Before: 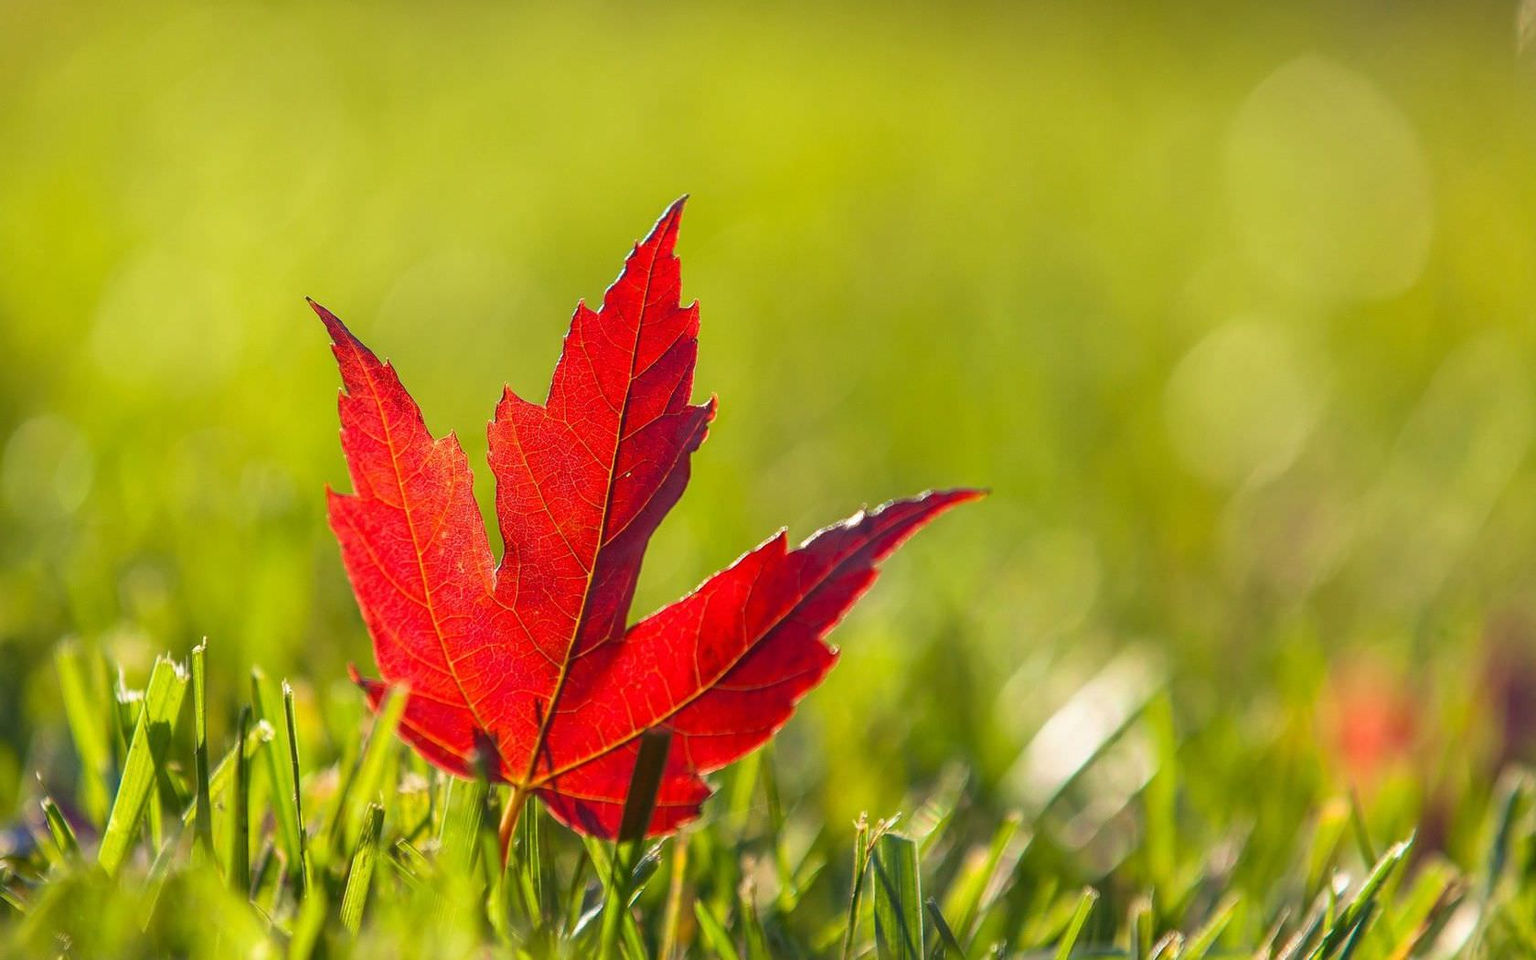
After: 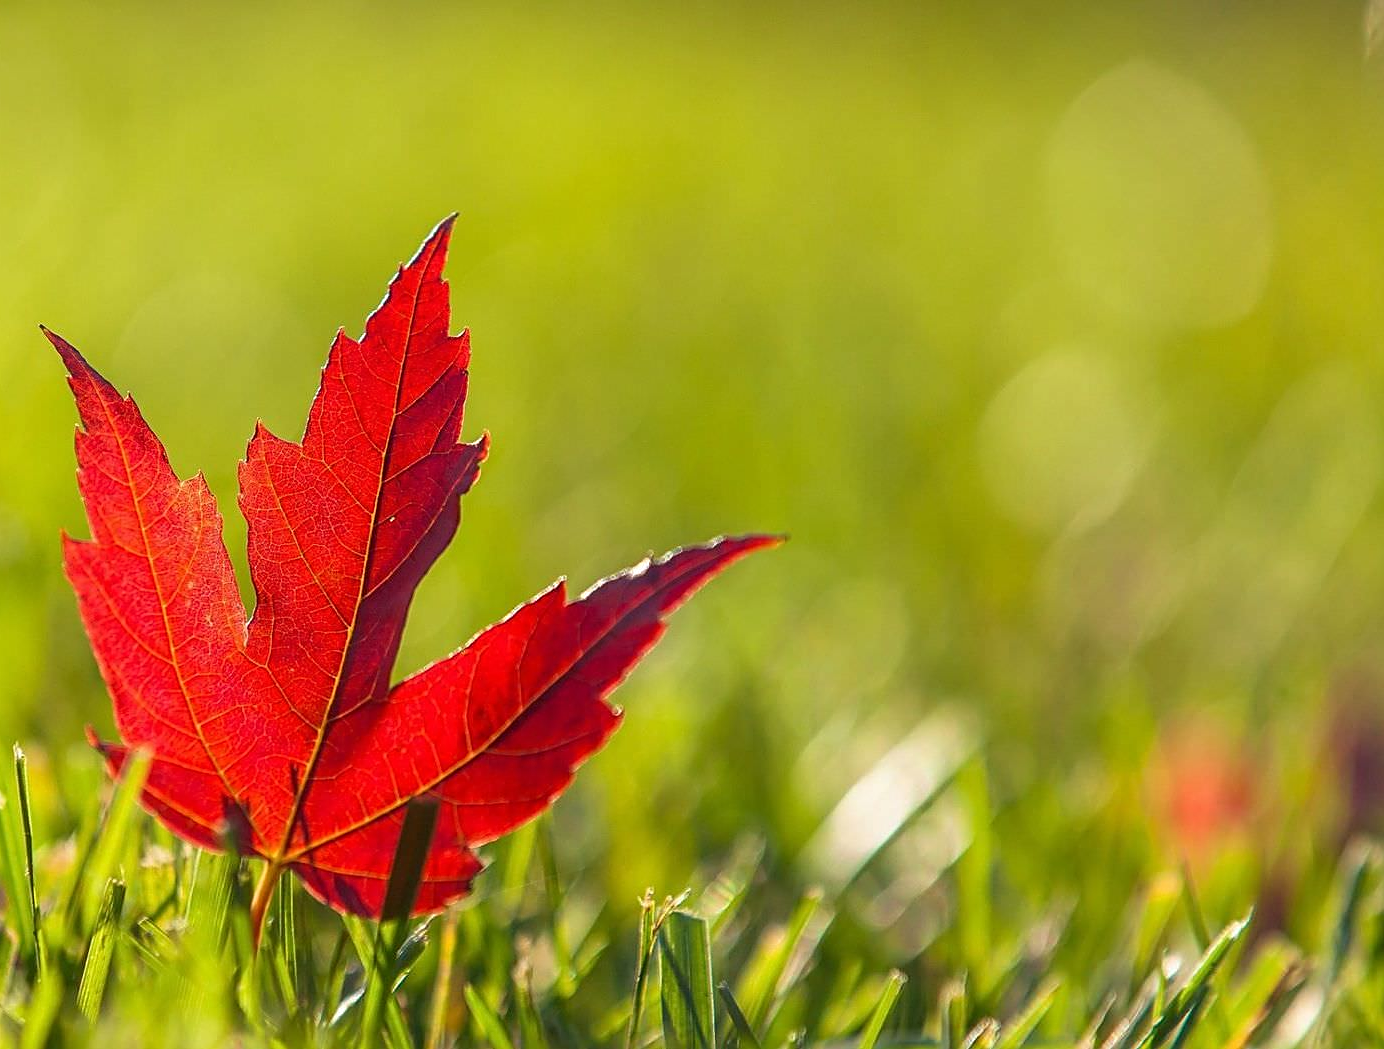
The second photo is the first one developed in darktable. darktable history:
sharpen: on, module defaults
crop: left 17.582%, bottom 0.031%
